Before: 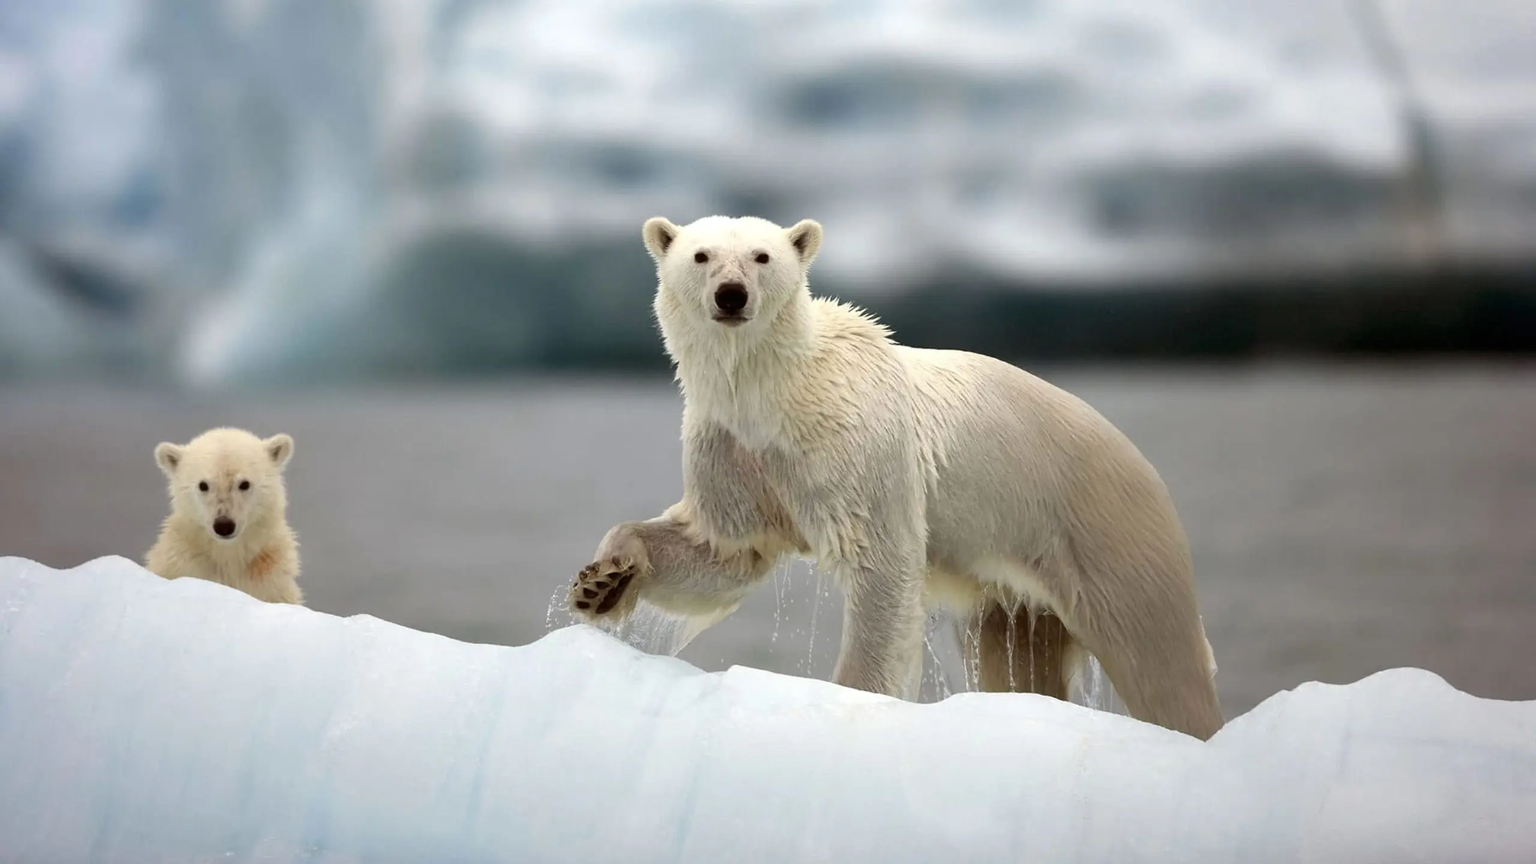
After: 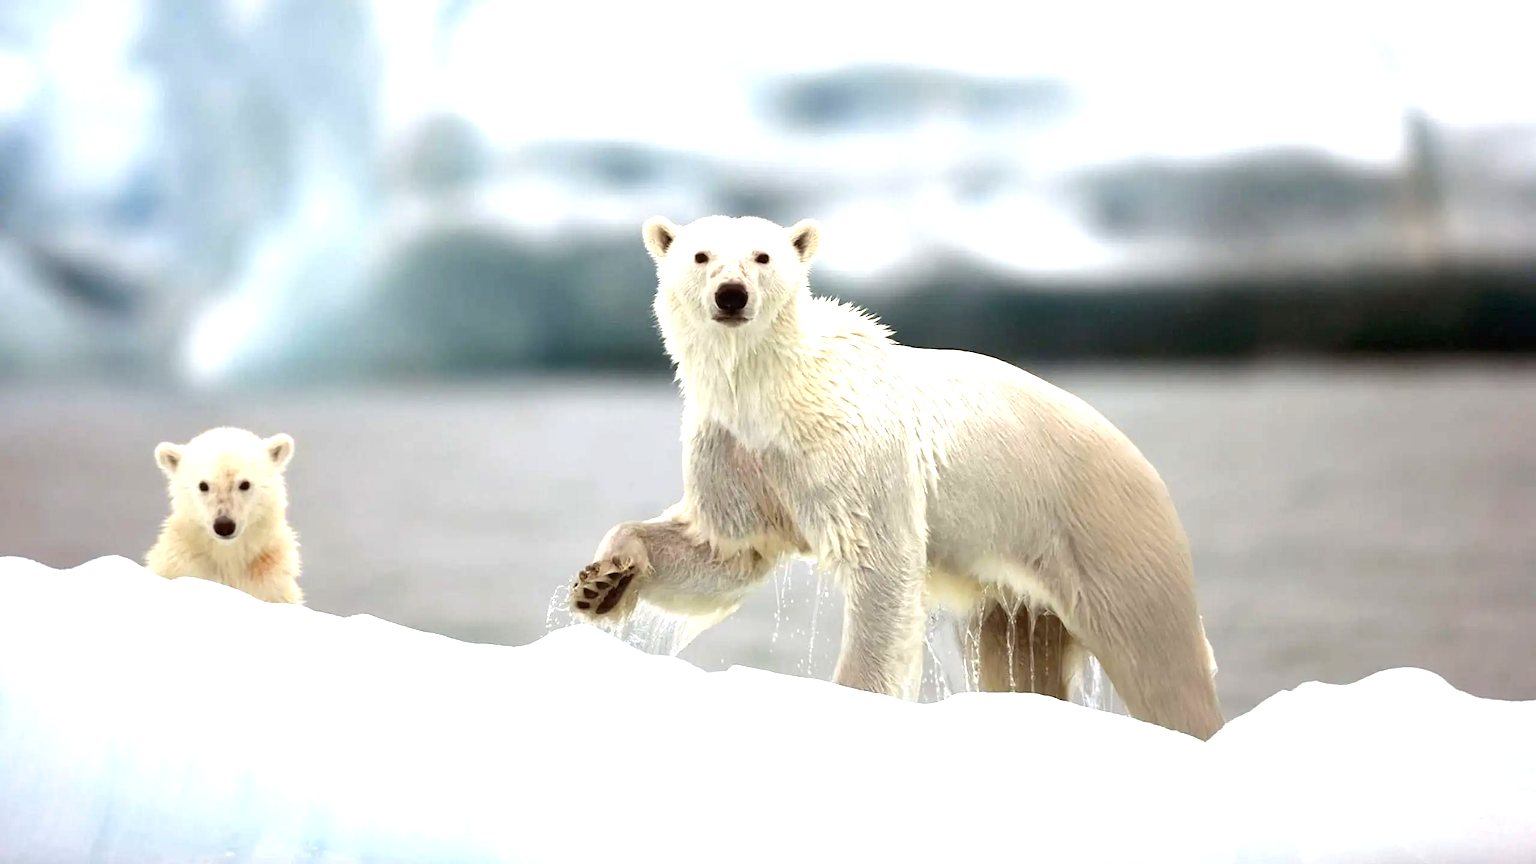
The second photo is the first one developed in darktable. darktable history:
tone equalizer: edges refinement/feathering 500, mask exposure compensation -1.57 EV, preserve details no
exposure: black level correction 0, exposure 1.101 EV, compensate exposure bias true, compensate highlight preservation false
